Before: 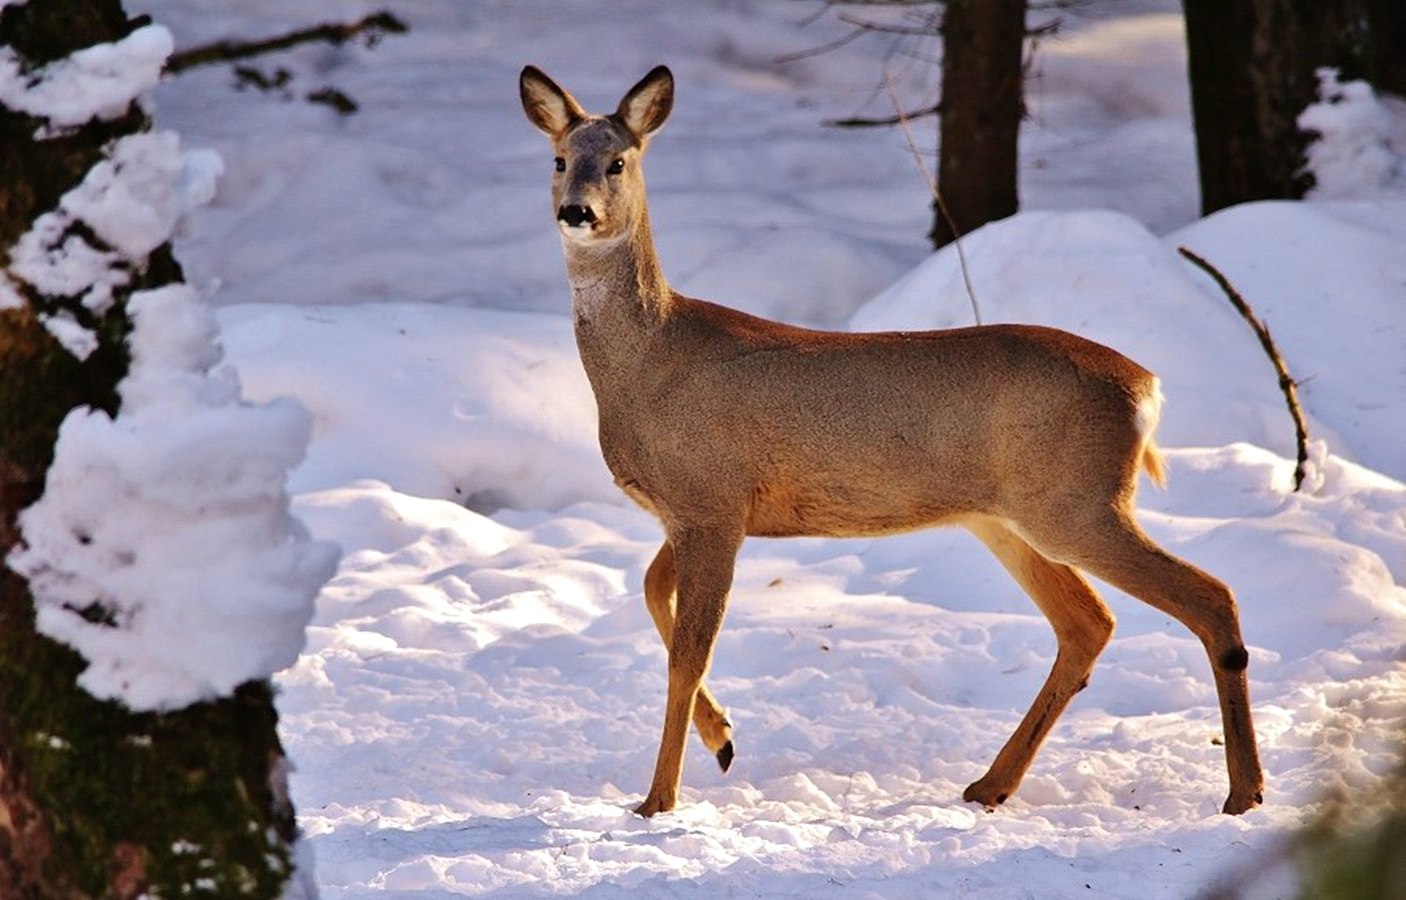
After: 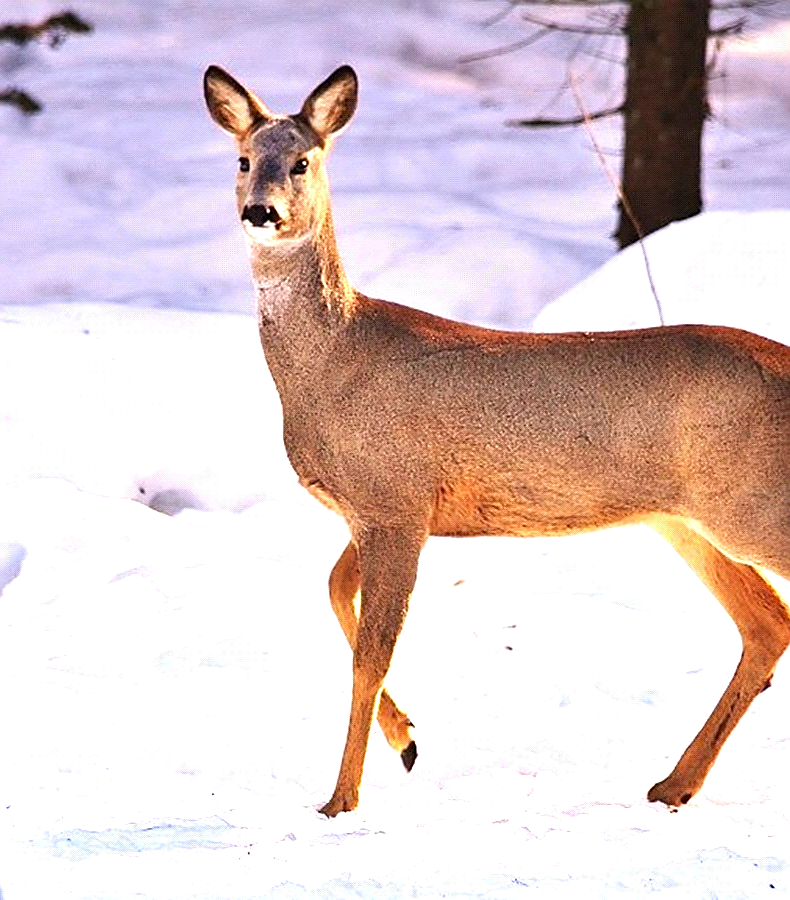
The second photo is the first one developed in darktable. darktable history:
graduated density: density 0.38 EV, hardness 21%, rotation -6.11°, saturation 32%
sharpen: on, module defaults
exposure: black level correction 0, exposure 1.45 EV, compensate exposure bias true, compensate highlight preservation false
crop and rotate: left 22.516%, right 21.234%
